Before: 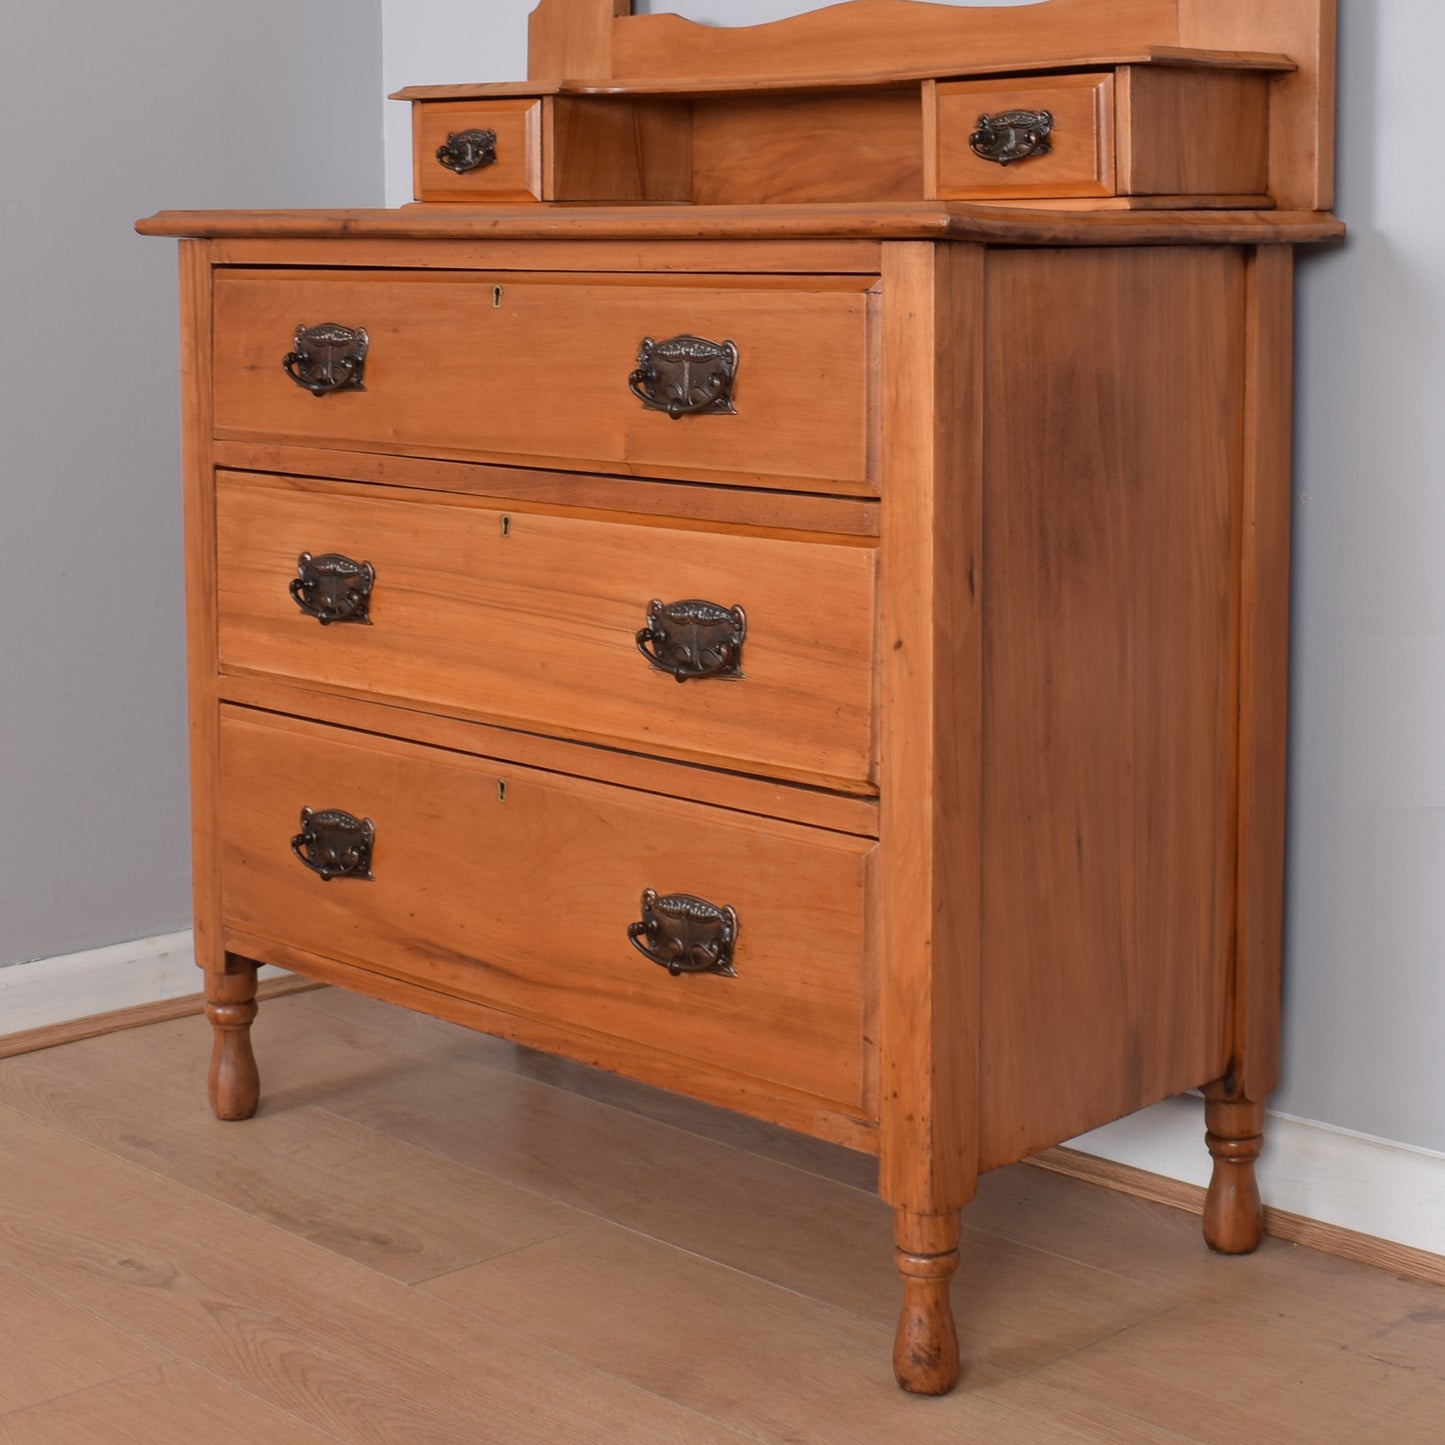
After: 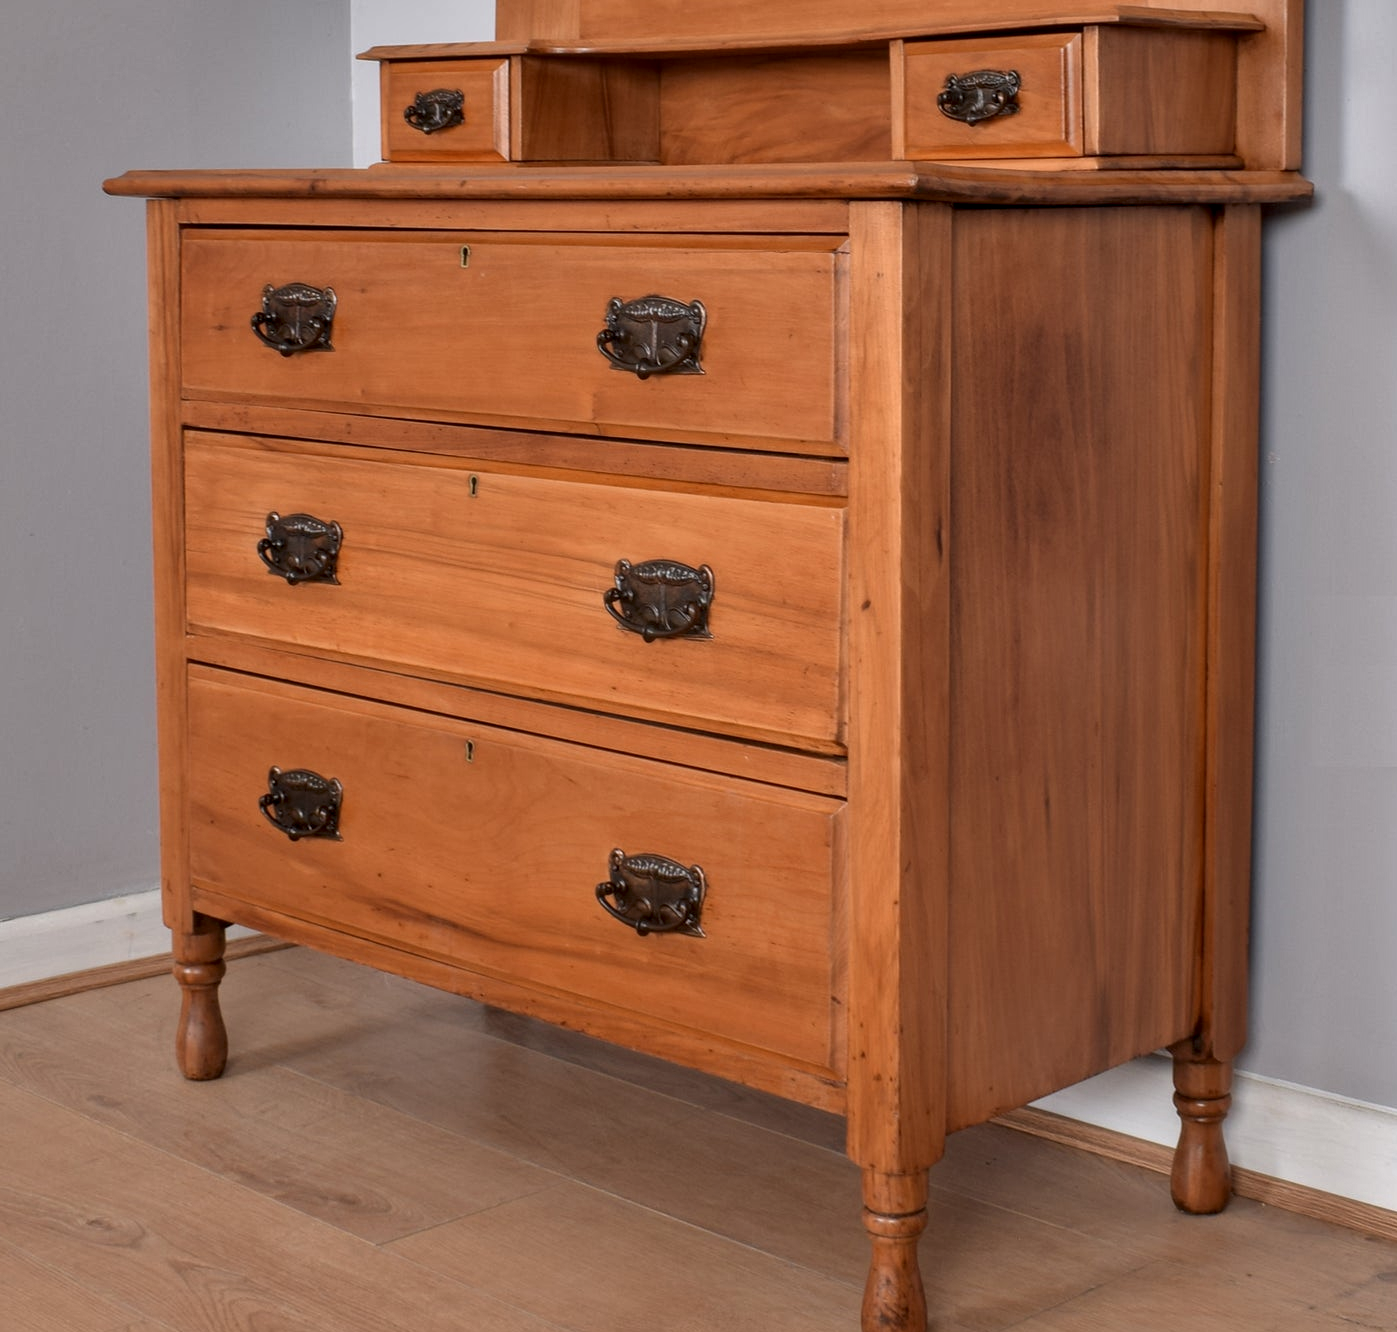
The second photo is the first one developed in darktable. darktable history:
crop: left 2.261%, top 2.829%, right 1.041%, bottom 4.951%
local contrast: detail 130%
shadows and highlights: shadows 24.42, highlights -77.98, soften with gaussian
